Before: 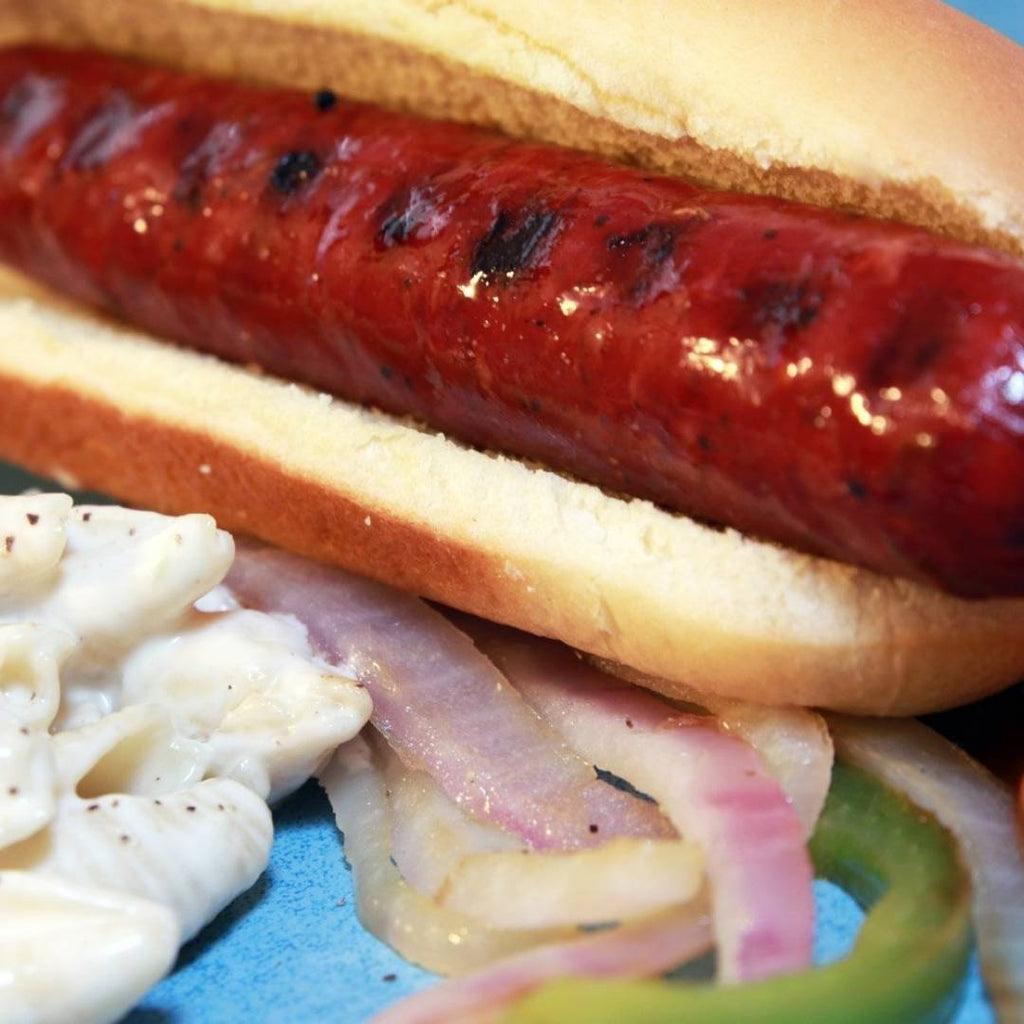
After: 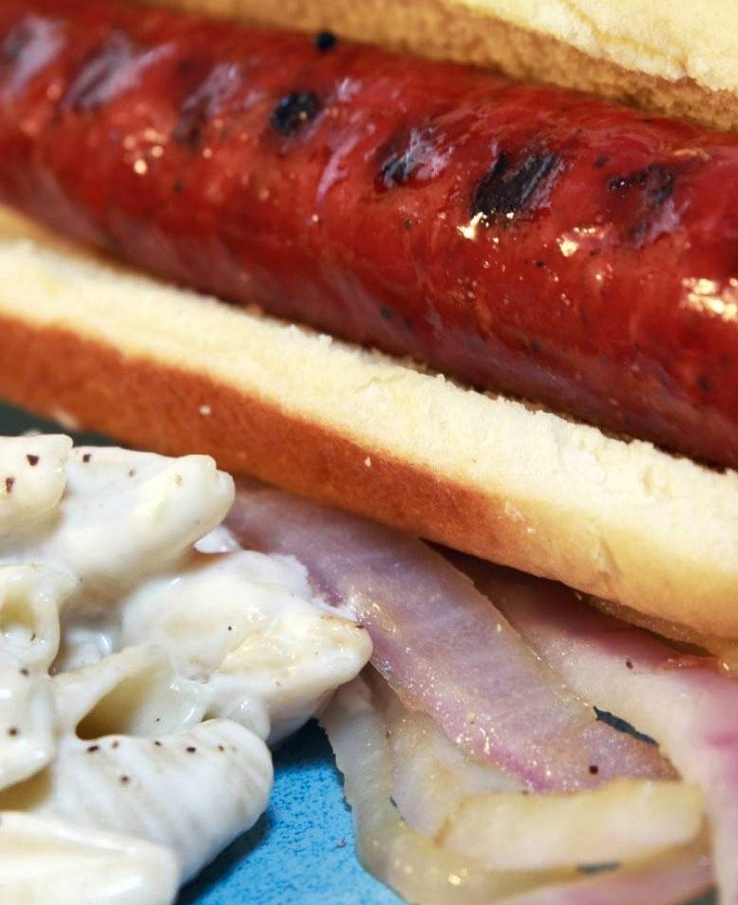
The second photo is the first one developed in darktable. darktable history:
shadows and highlights: shadows 59.57, soften with gaussian
crop: top 5.793%, right 27.853%, bottom 5.777%
